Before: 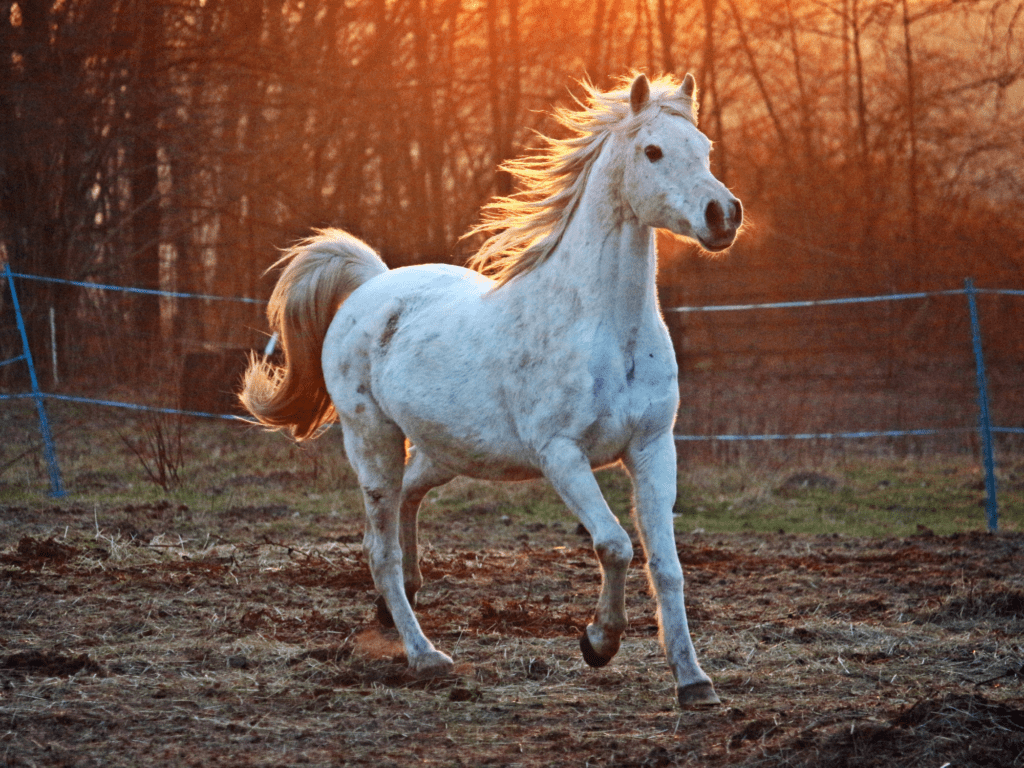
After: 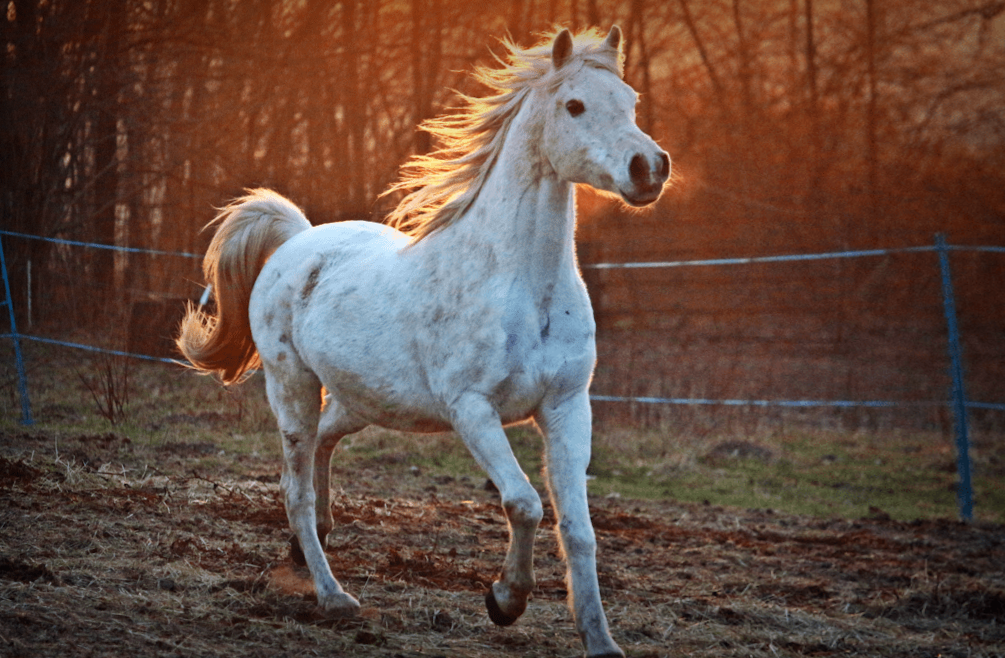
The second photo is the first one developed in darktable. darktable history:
vignetting: fall-off start 53.2%, brightness -0.594, saturation 0, automatic ratio true, width/height ratio 1.313, shape 0.22, unbound false
rotate and perspective: rotation 1.69°, lens shift (vertical) -0.023, lens shift (horizontal) -0.291, crop left 0.025, crop right 0.988, crop top 0.092, crop bottom 0.842
